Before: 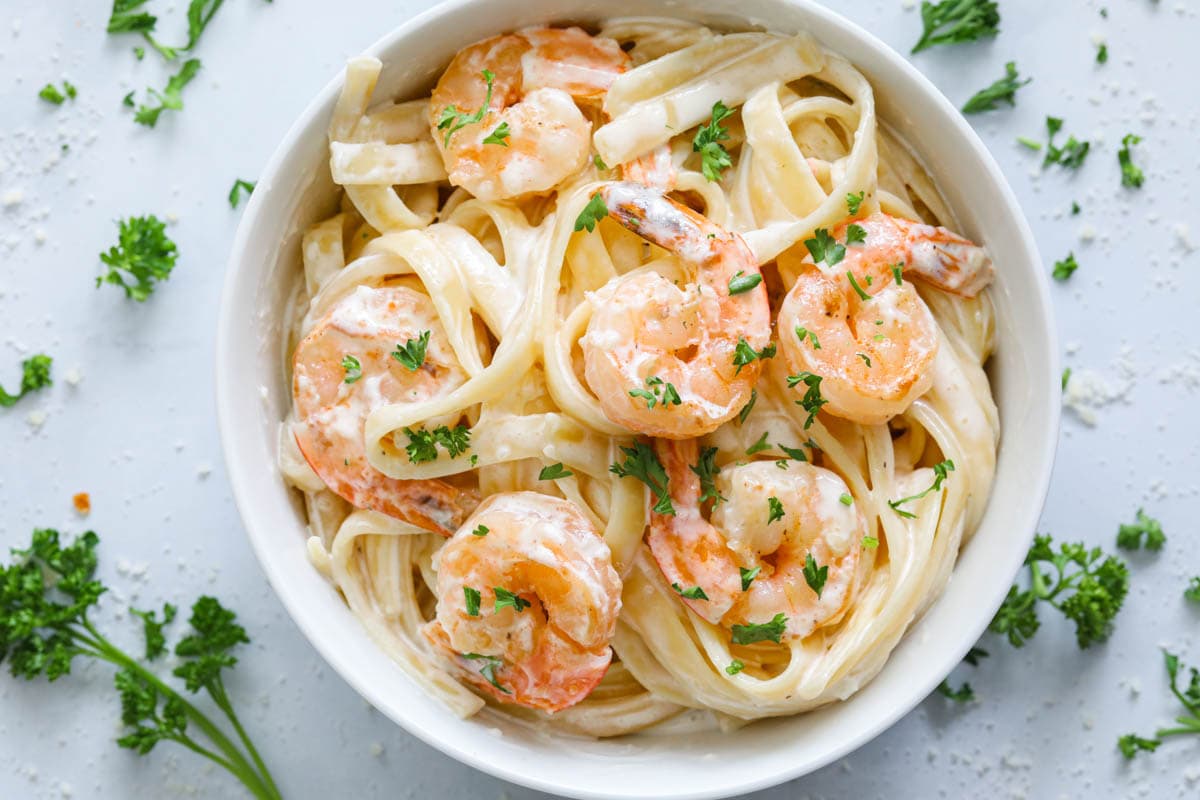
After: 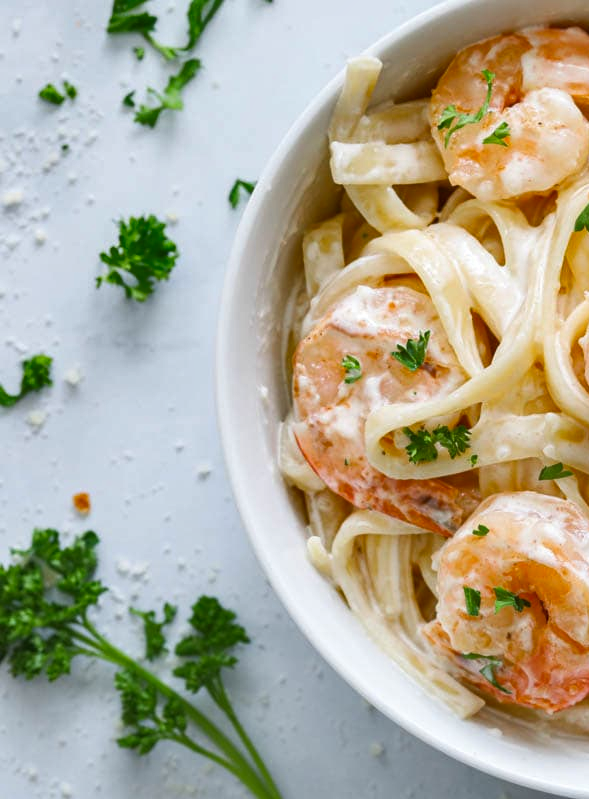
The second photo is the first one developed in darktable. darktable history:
shadows and highlights: soften with gaussian
crop and rotate: left 0%, top 0%, right 50.845%
